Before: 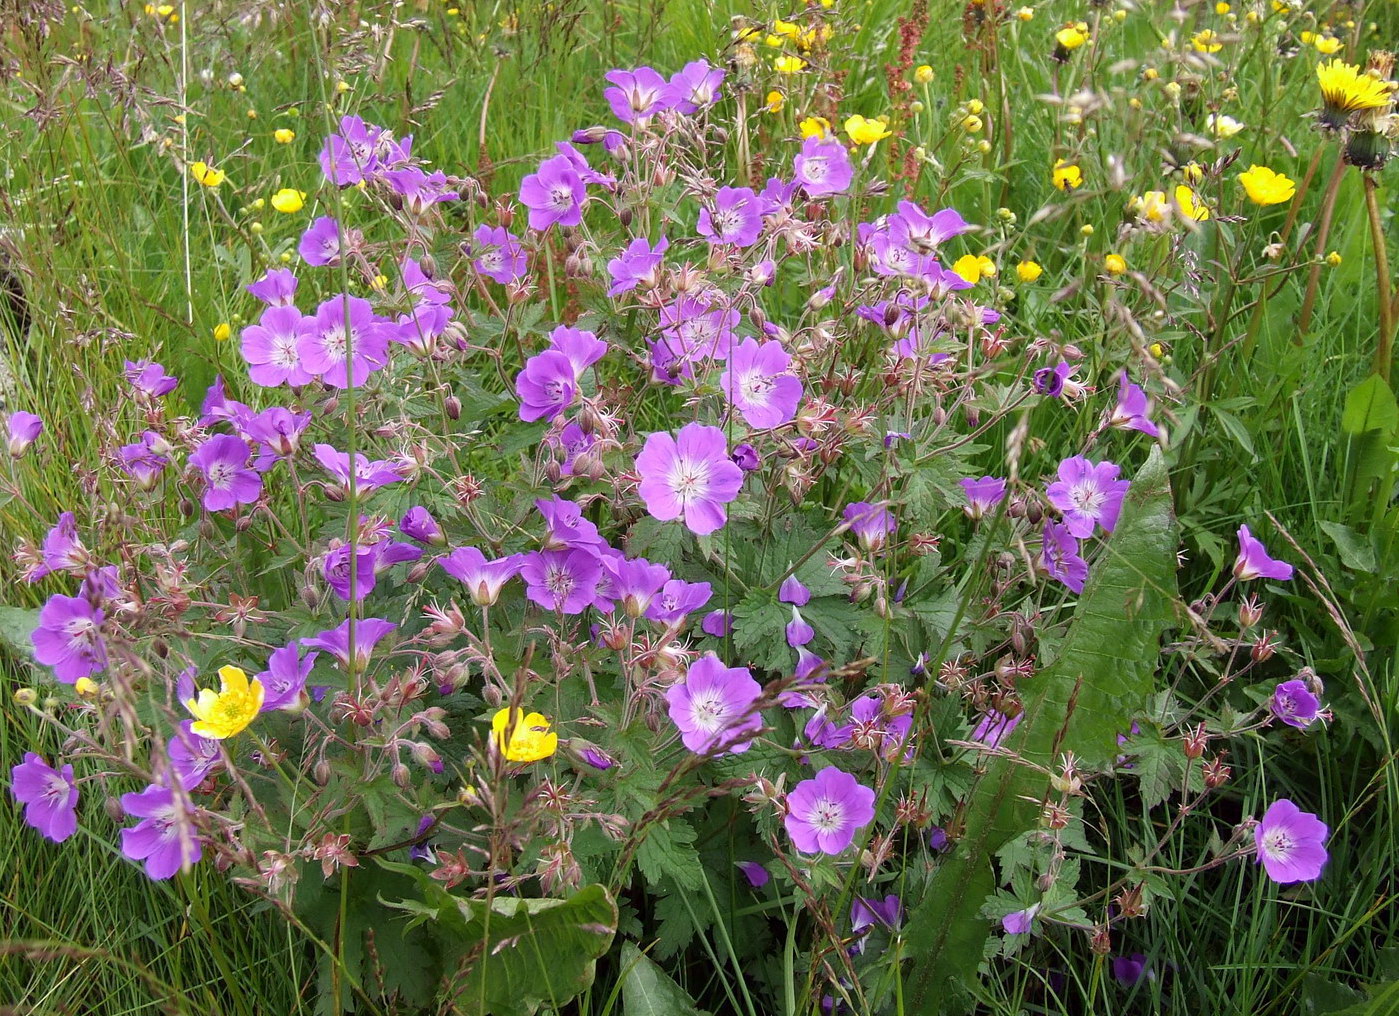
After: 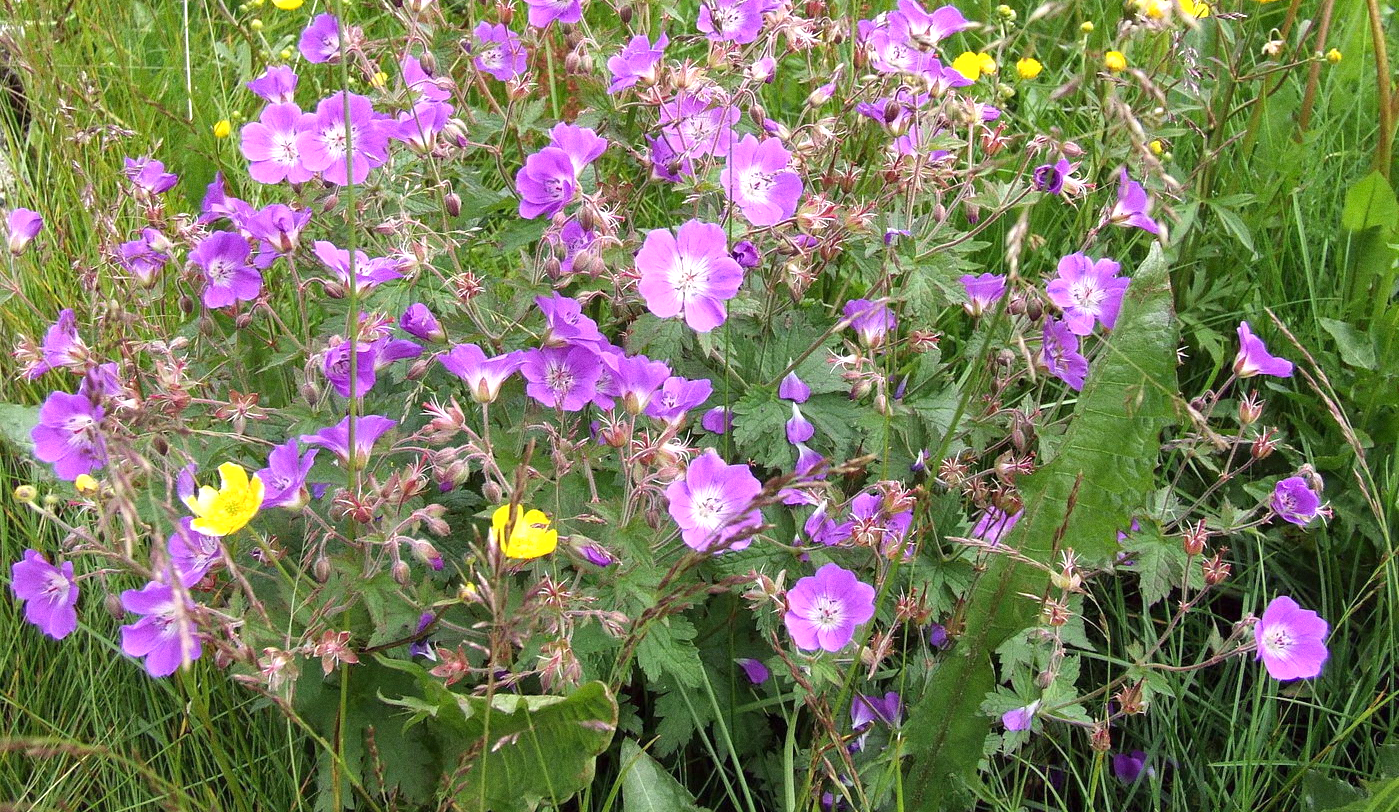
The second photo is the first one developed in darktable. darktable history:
exposure: black level correction 0, exposure 0.5 EV, compensate highlight preservation false
crop and rotate: top 19.998%
grain: coarseness 0.09 ISO
shadows and highlights: white point adjustment 1, soften with gaussian
